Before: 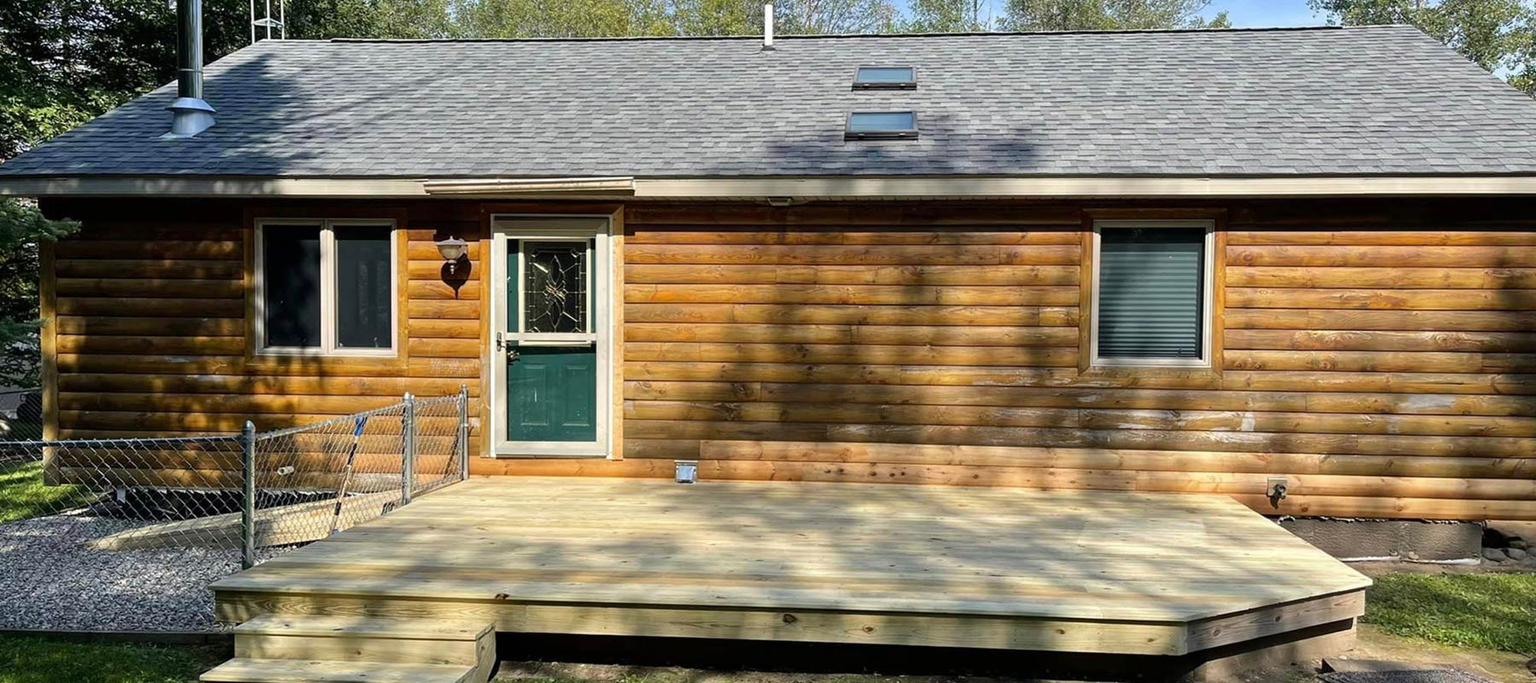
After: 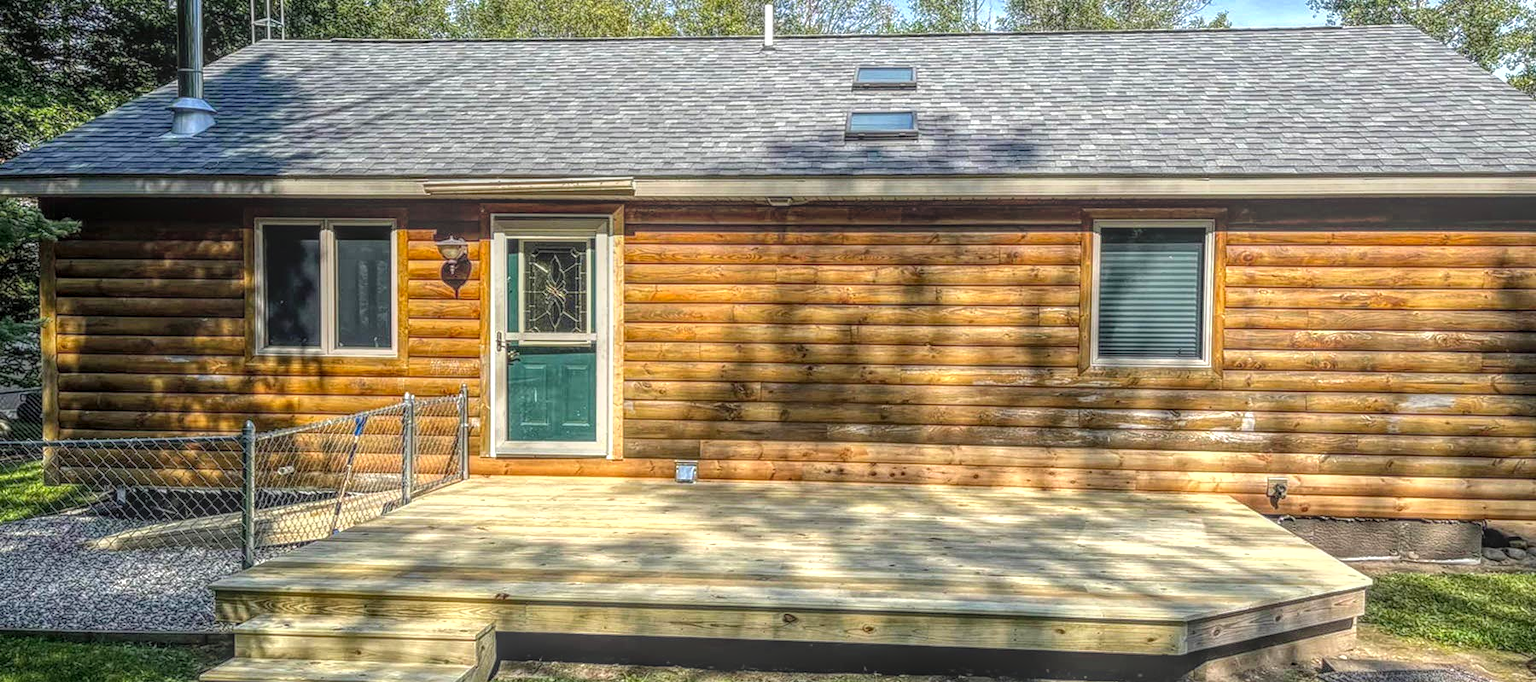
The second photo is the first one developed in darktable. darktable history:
local contrast: highlights 0%, shadows 0%, detail 200%, midtone range 0.25
exposure: exposure 0.507 EV, compensate highlight preservation false
